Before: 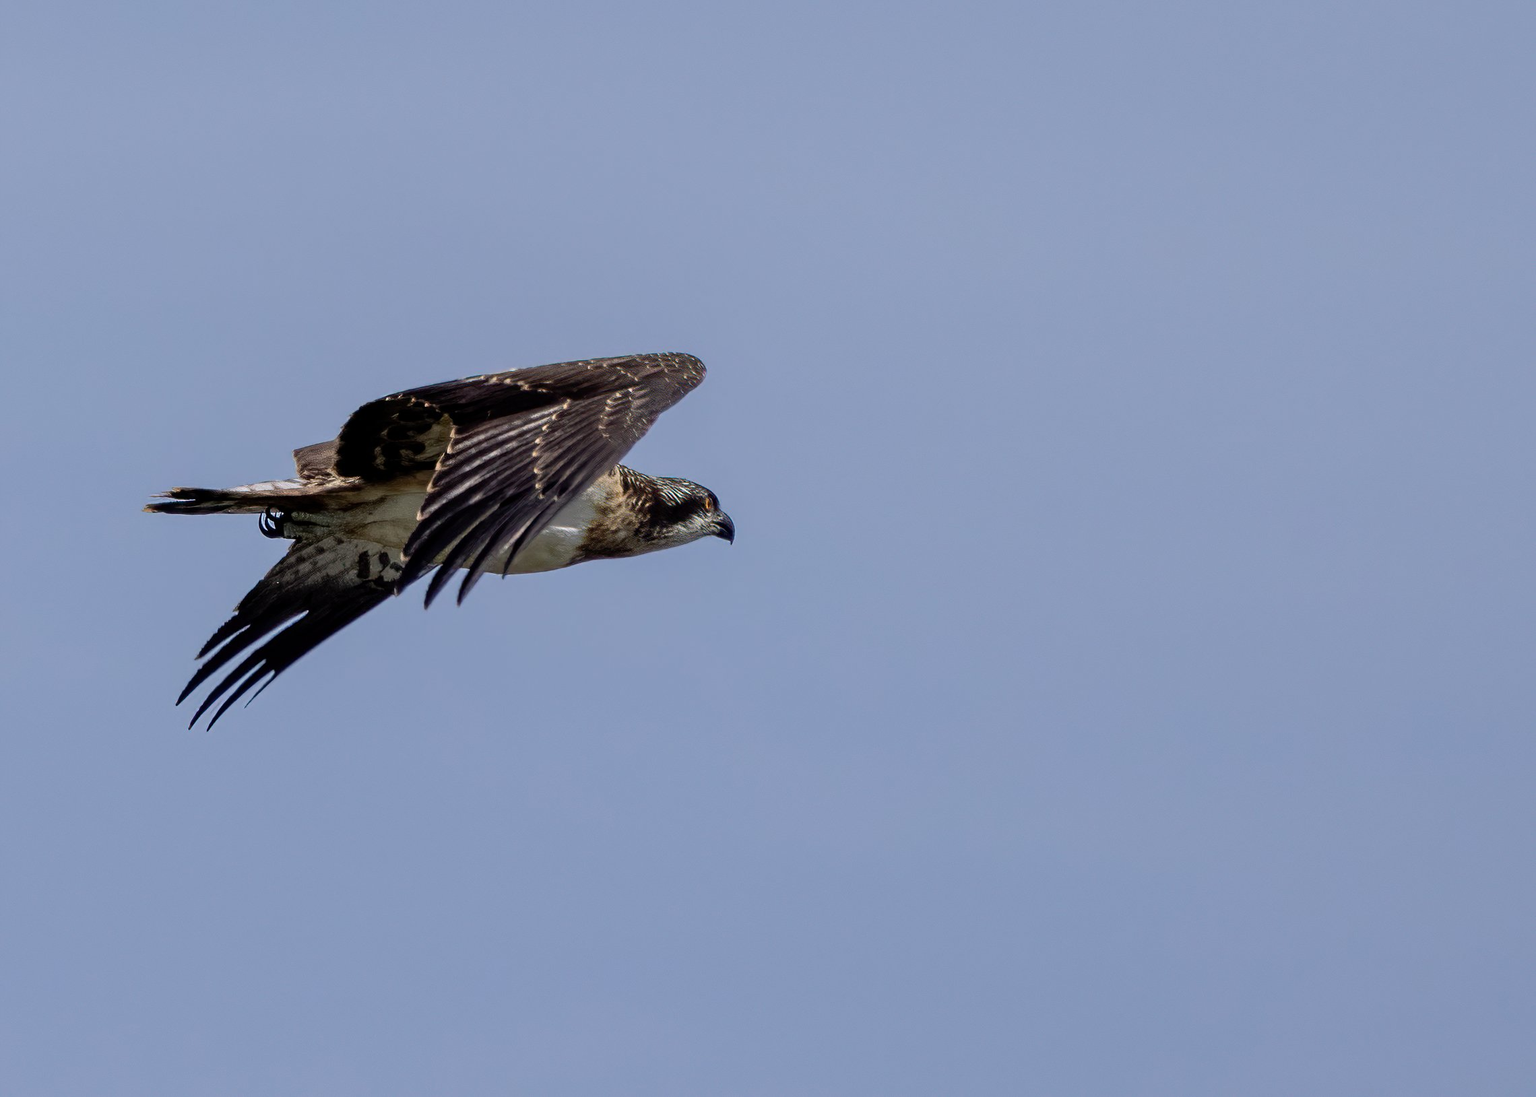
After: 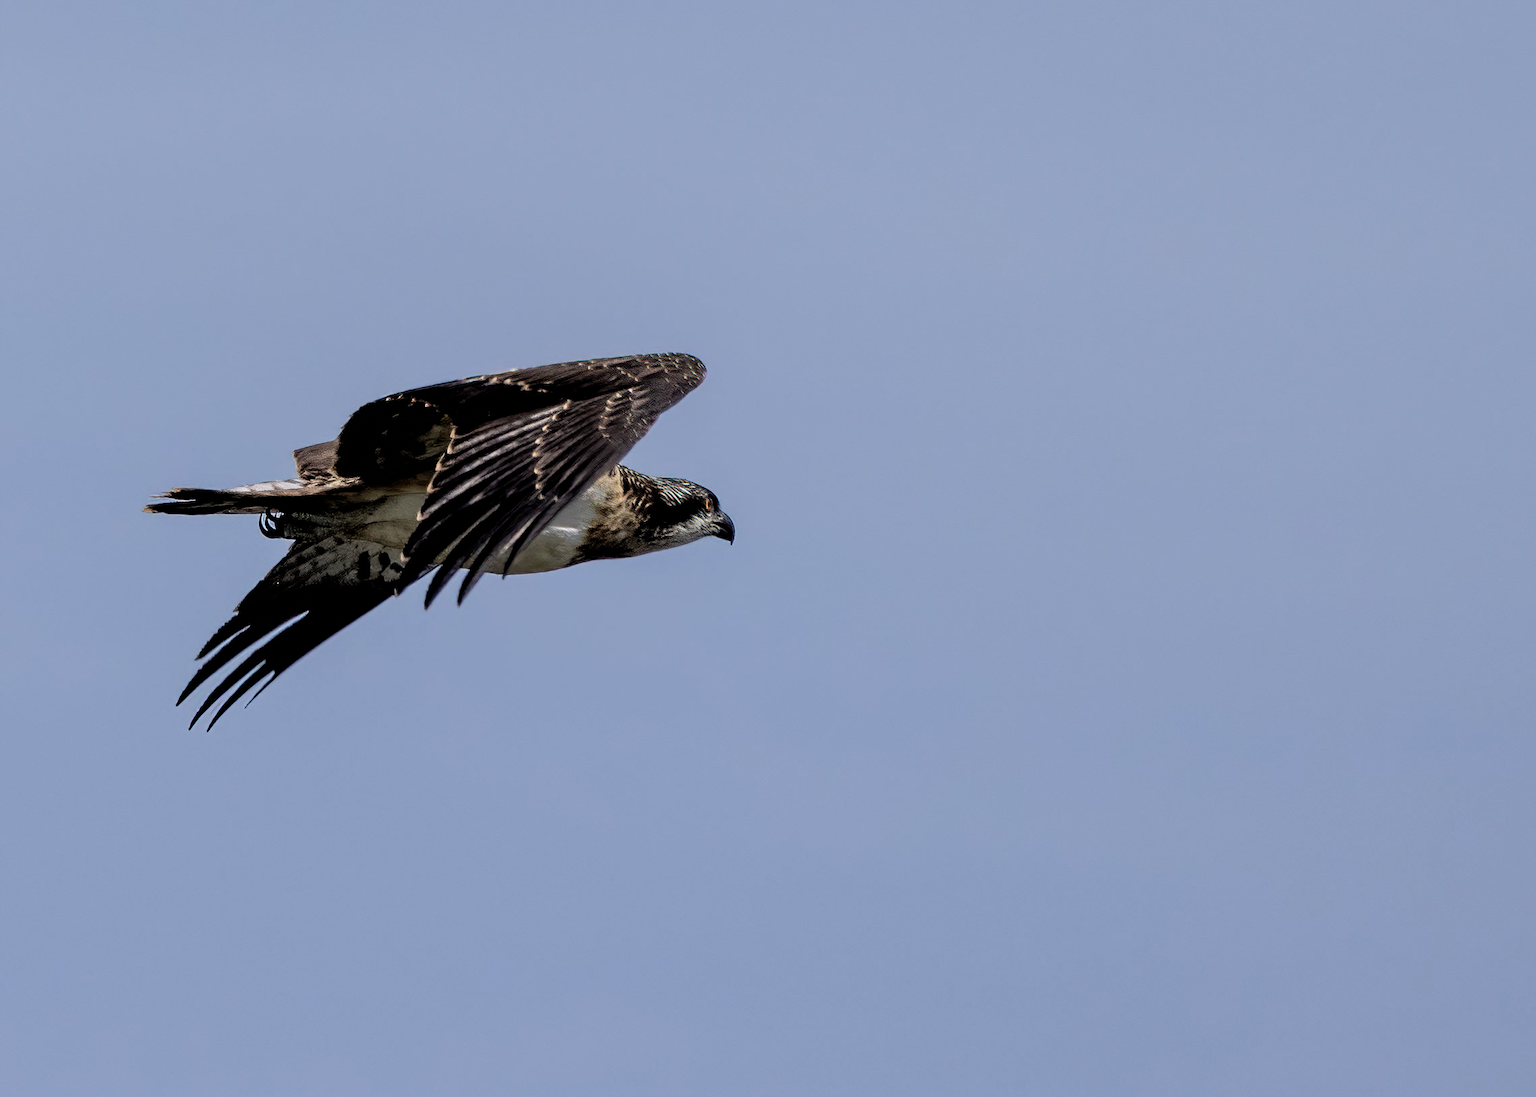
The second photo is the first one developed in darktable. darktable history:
filmic rgb: black relative exposure -4.93 EV, white relative exposure 2.83 EV, hardness 3.73, iterations of high-quality reconstruction 0
